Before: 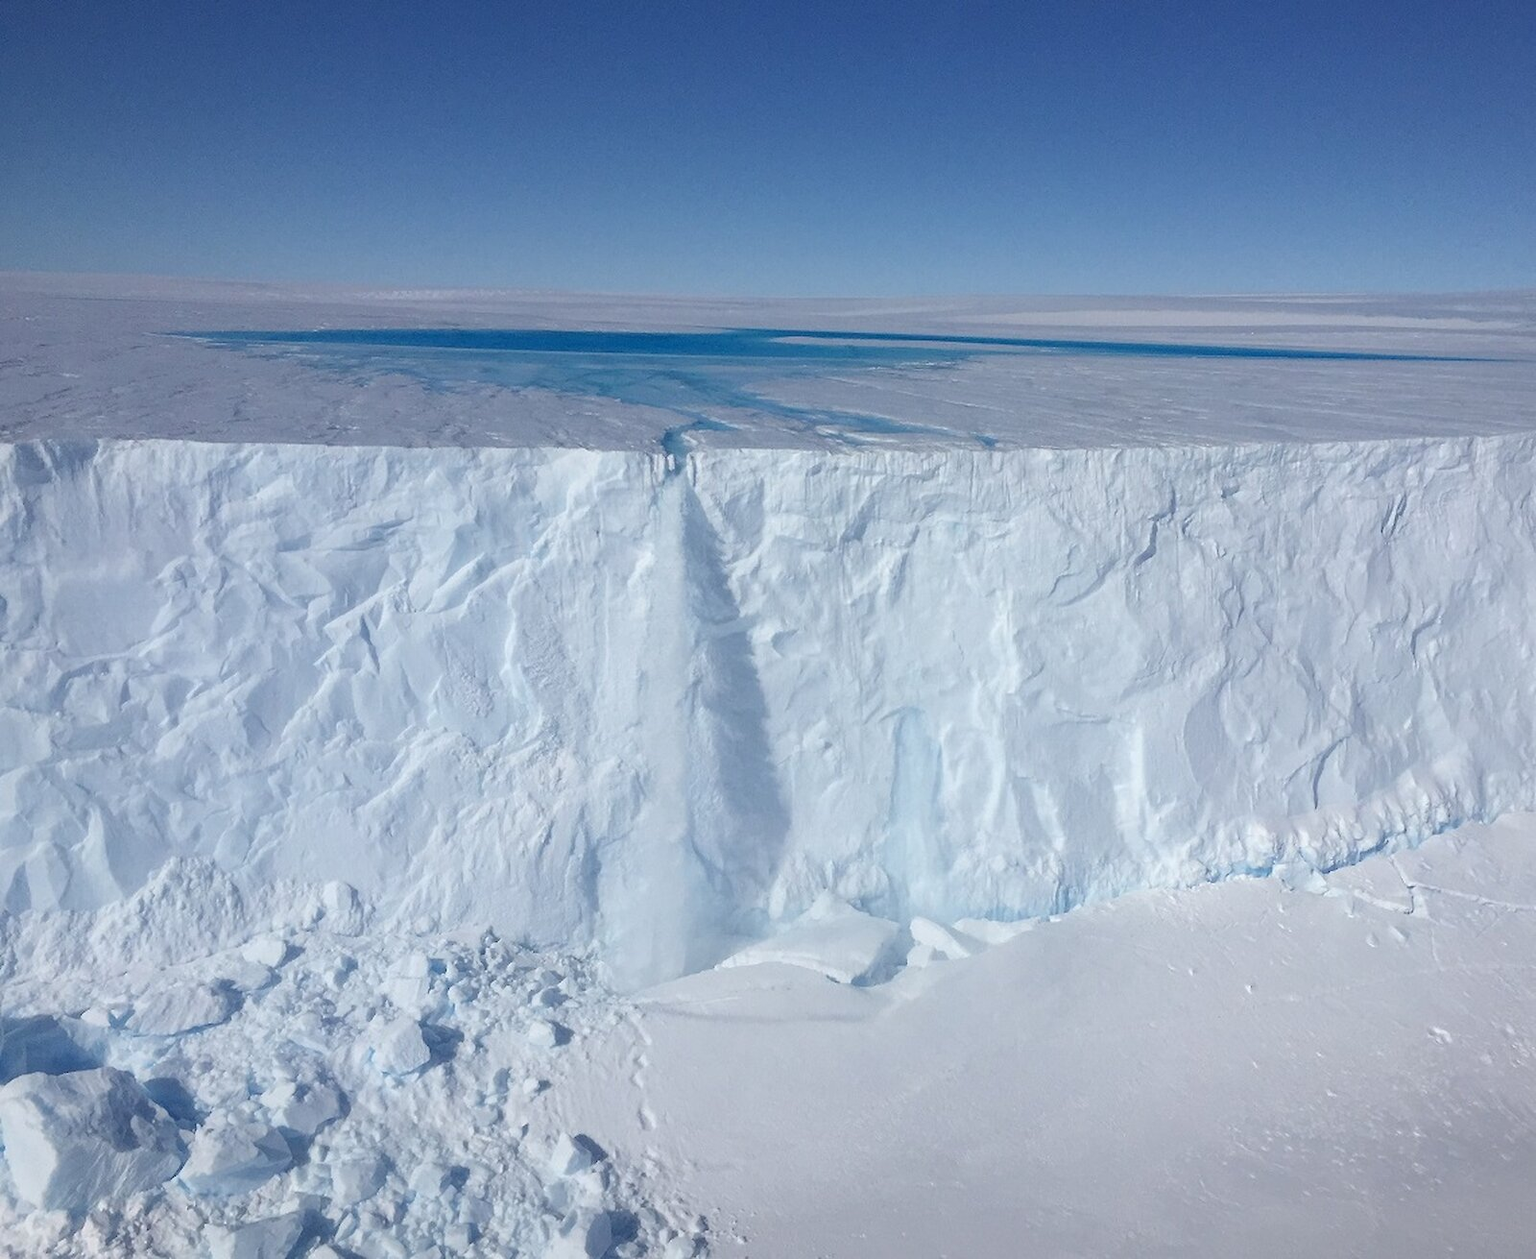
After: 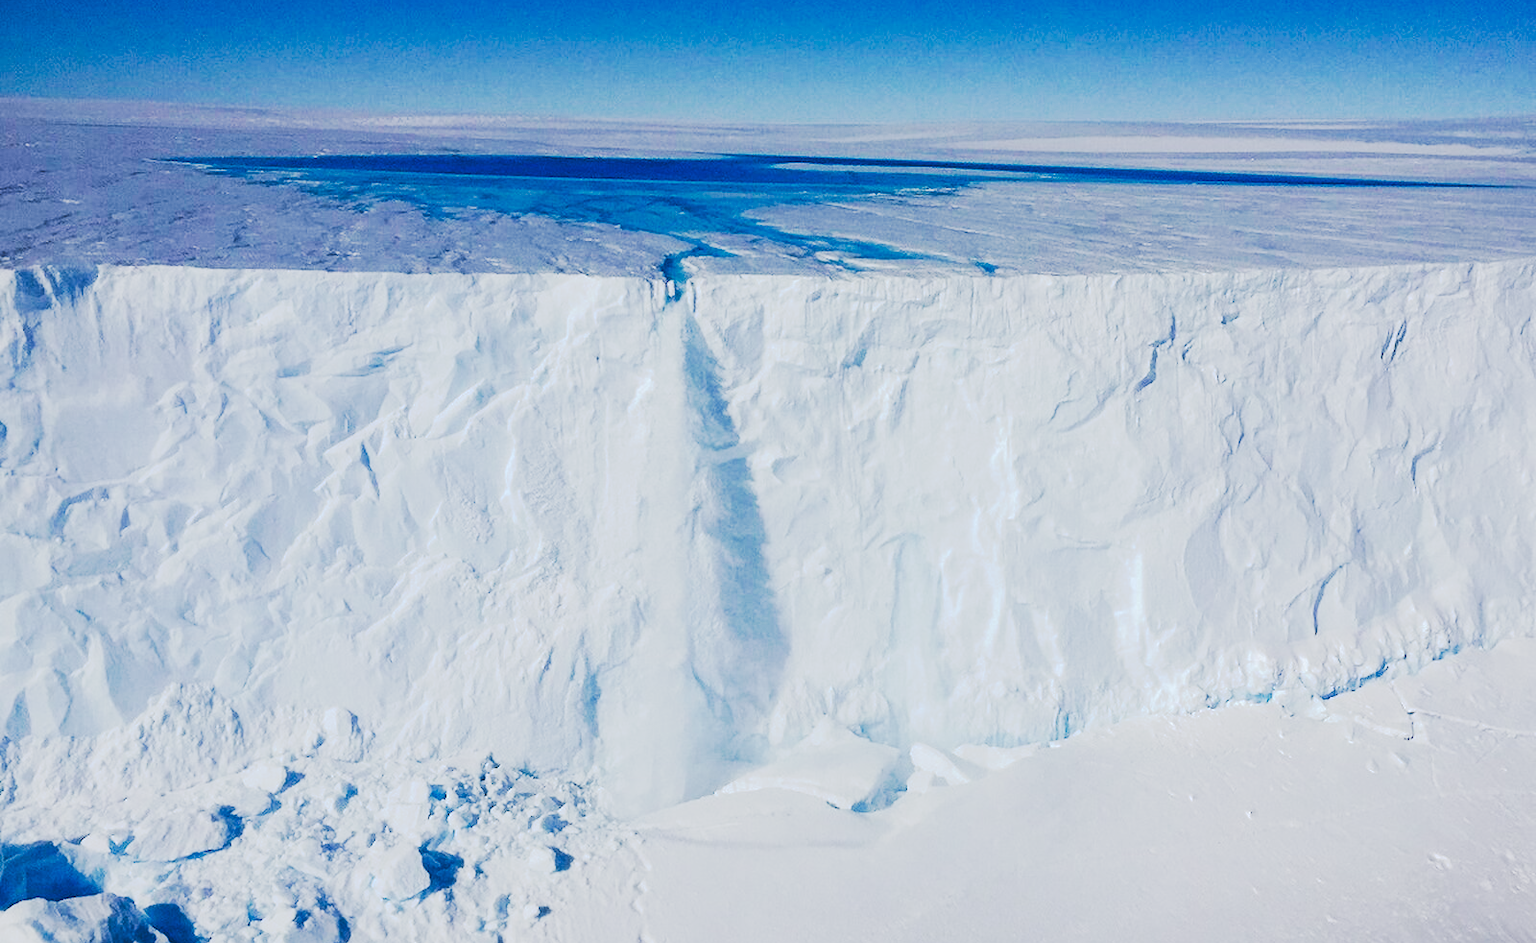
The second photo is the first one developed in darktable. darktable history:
tone curve: curves: ch0 [(0, 0) (0.003, 0.002) (0.011, 0.002) (0.025, 0.002) (0.044, 0.007) (0.069, 0.014) (0.1, 0.026) (0.136, 0.04) (0.177, 0.061) (0.224, 0.1) (0.277, 0.151) (0.335, 0.198) (0.399, 0.272) (0.468, 0.387) (0.543, 0.553) (0.623, 0.716) (0.709, 0.8) (0.801, 0.855) (0.898, 0.897) (1, 1)], preserve colors none
crop: top 13.819%, bottom 11.169%
